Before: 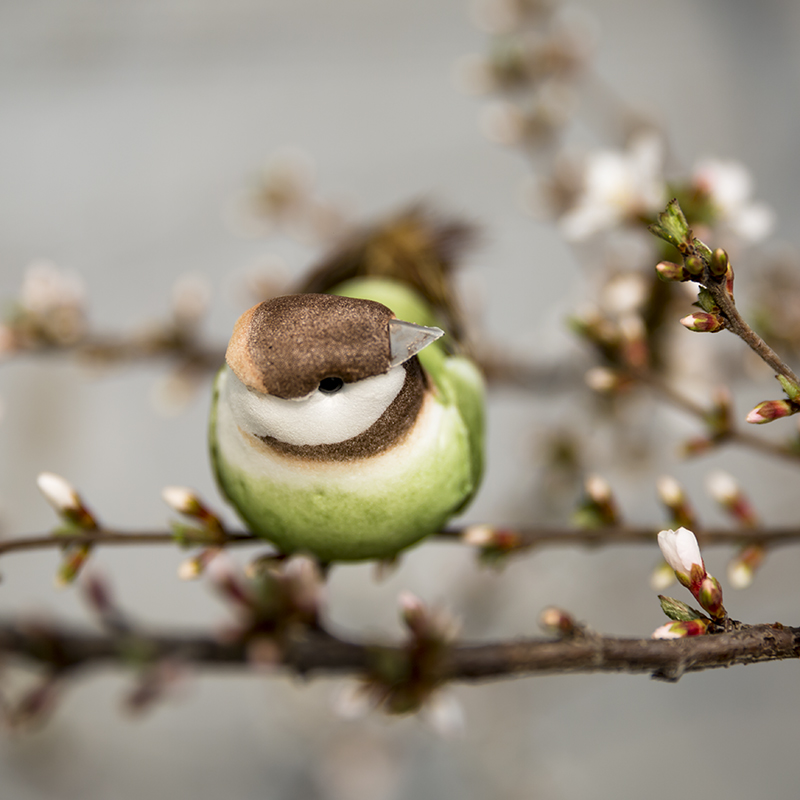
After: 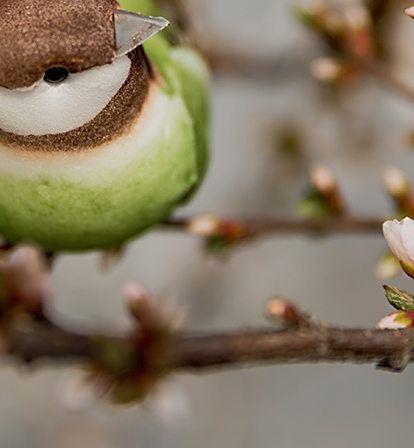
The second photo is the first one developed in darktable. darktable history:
crop: left 34.479%, top 38.822%, right 13.718%, bottom 5.172%
exposure: exposure -0.293 EV, compensate highlight preservation false
sharpen: on, module defaults
shadows and highlights: on, module defaults
